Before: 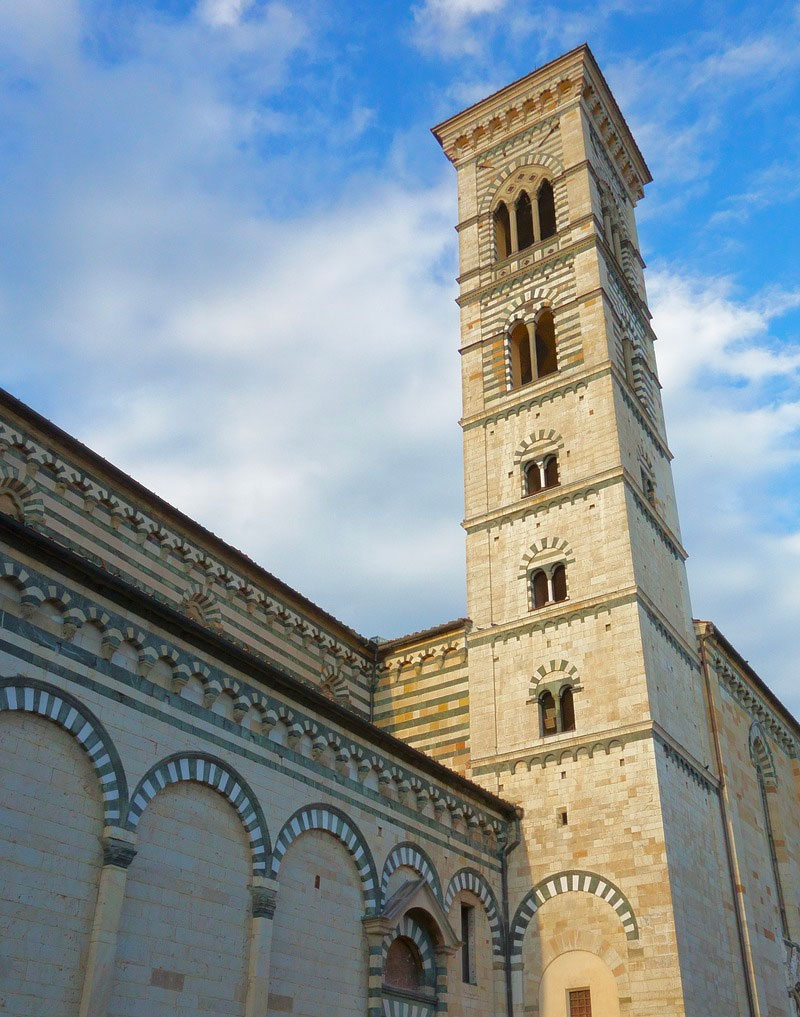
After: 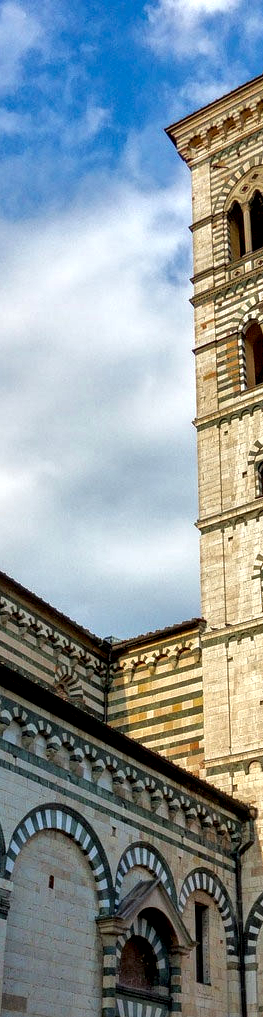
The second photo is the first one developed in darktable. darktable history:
local contrast: detail 204%
crop: left 33.335%, right 33.745%
